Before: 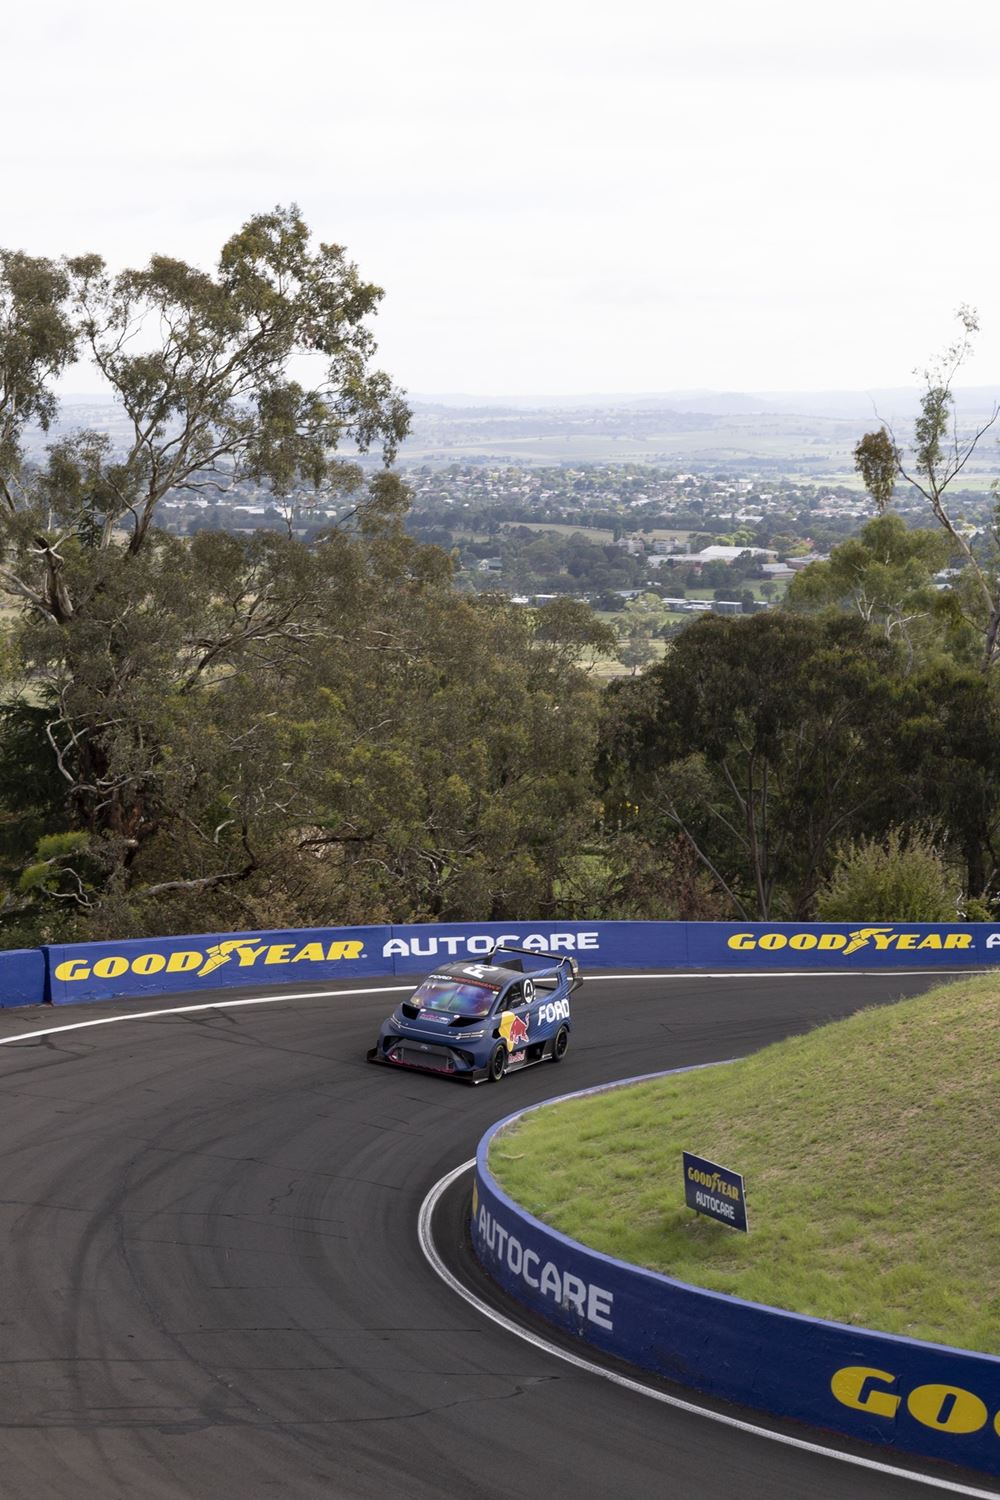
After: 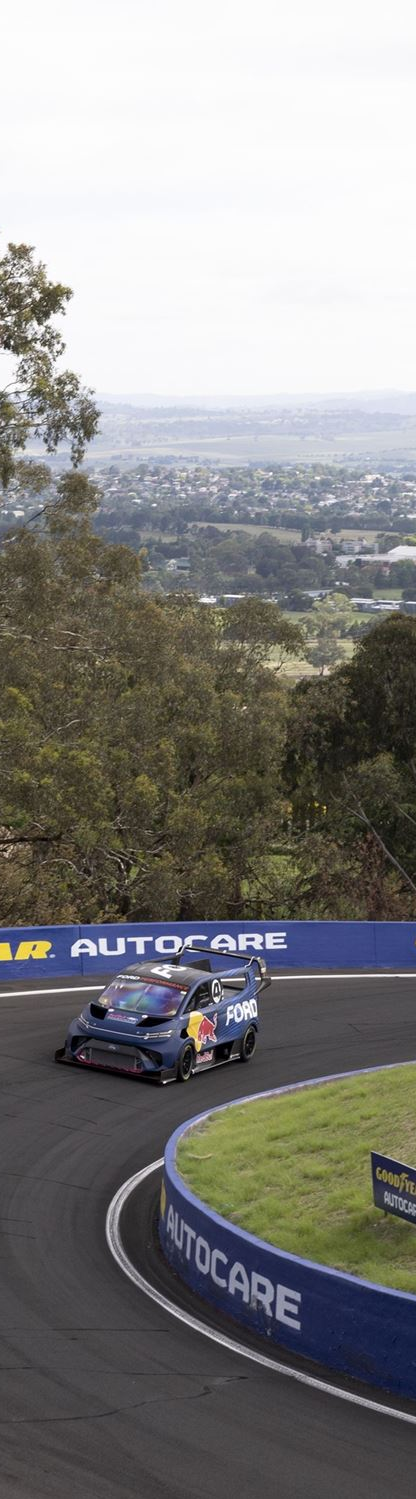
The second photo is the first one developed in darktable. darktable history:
crop: left 31.229%, right 27.105%
